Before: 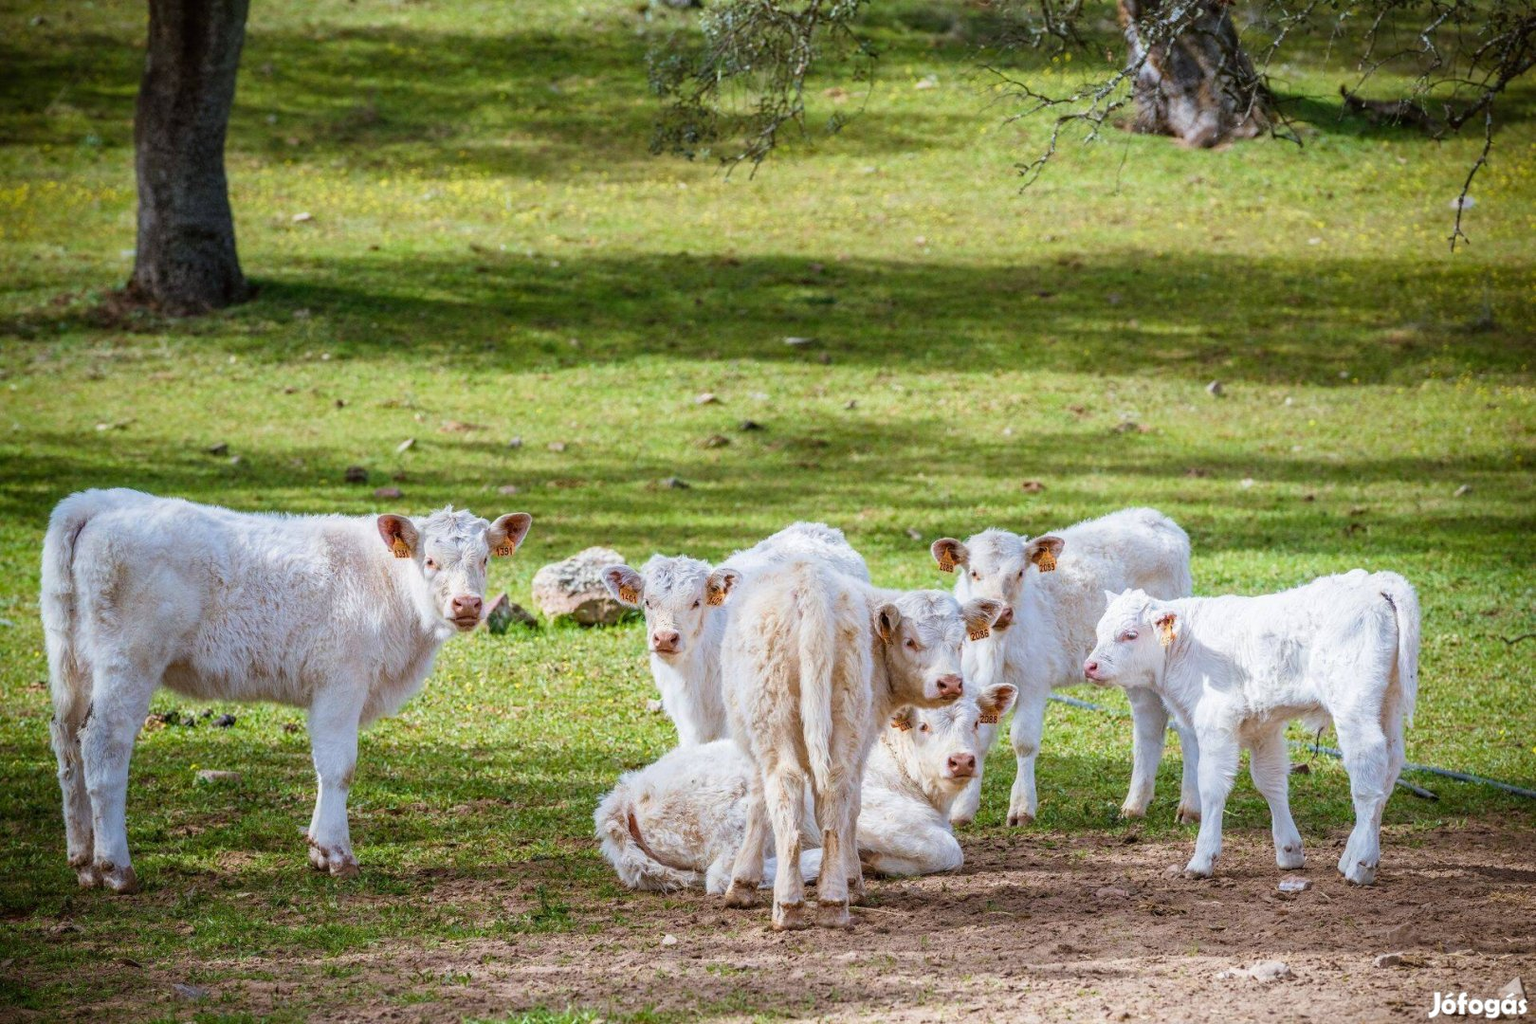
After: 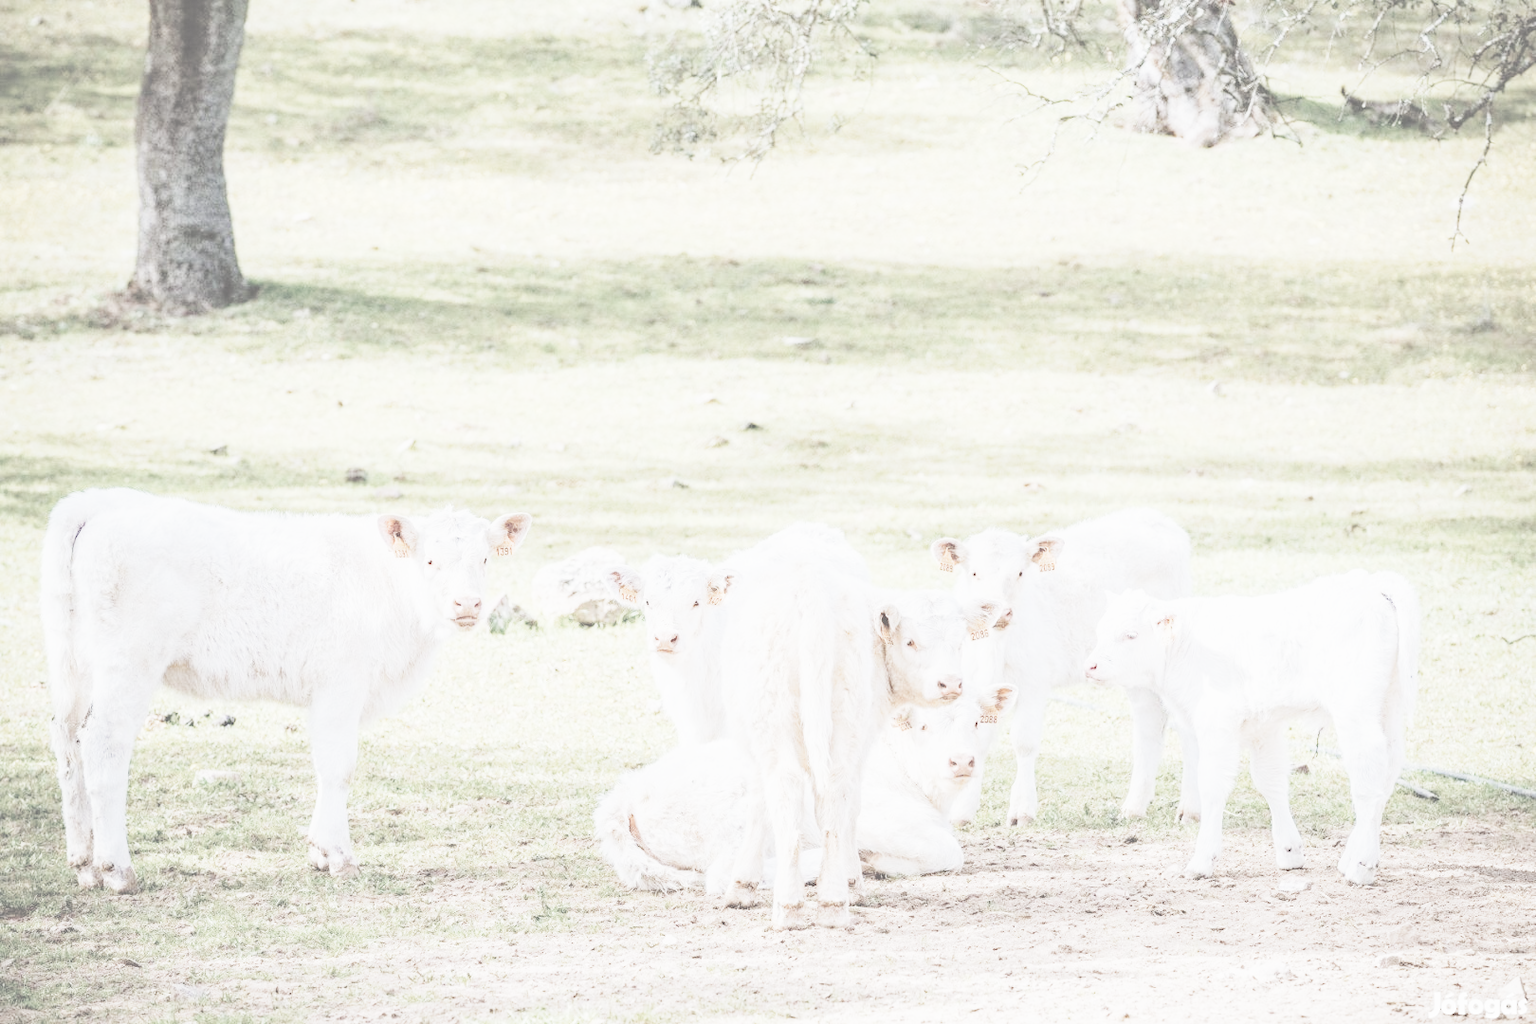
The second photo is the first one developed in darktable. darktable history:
haze removal: compatibility mode true
tone curve: curves: ch0 [(0, 0) (0.003, 0.001) (0.011, 0.005) (0.025, 0.009) (0.044, 0.014) (0.069, 0.018) (0.1, 0.025) (0.136, 0.029) (0.177, 0.042) (0.224, 0.064) (0.277, 0.107) (0.335, 0.182) (0.399, 0.3) (0.468, 0.462) (0.543, 0.639) (0.623, 0.802) (0.709, 0.916) (0.801, 0.963) (0.898, 0.988) (1, 1)], preserve colors none
contrast brightness saturation: contrast -0.31, brightness 0.759, saturation -0.779
